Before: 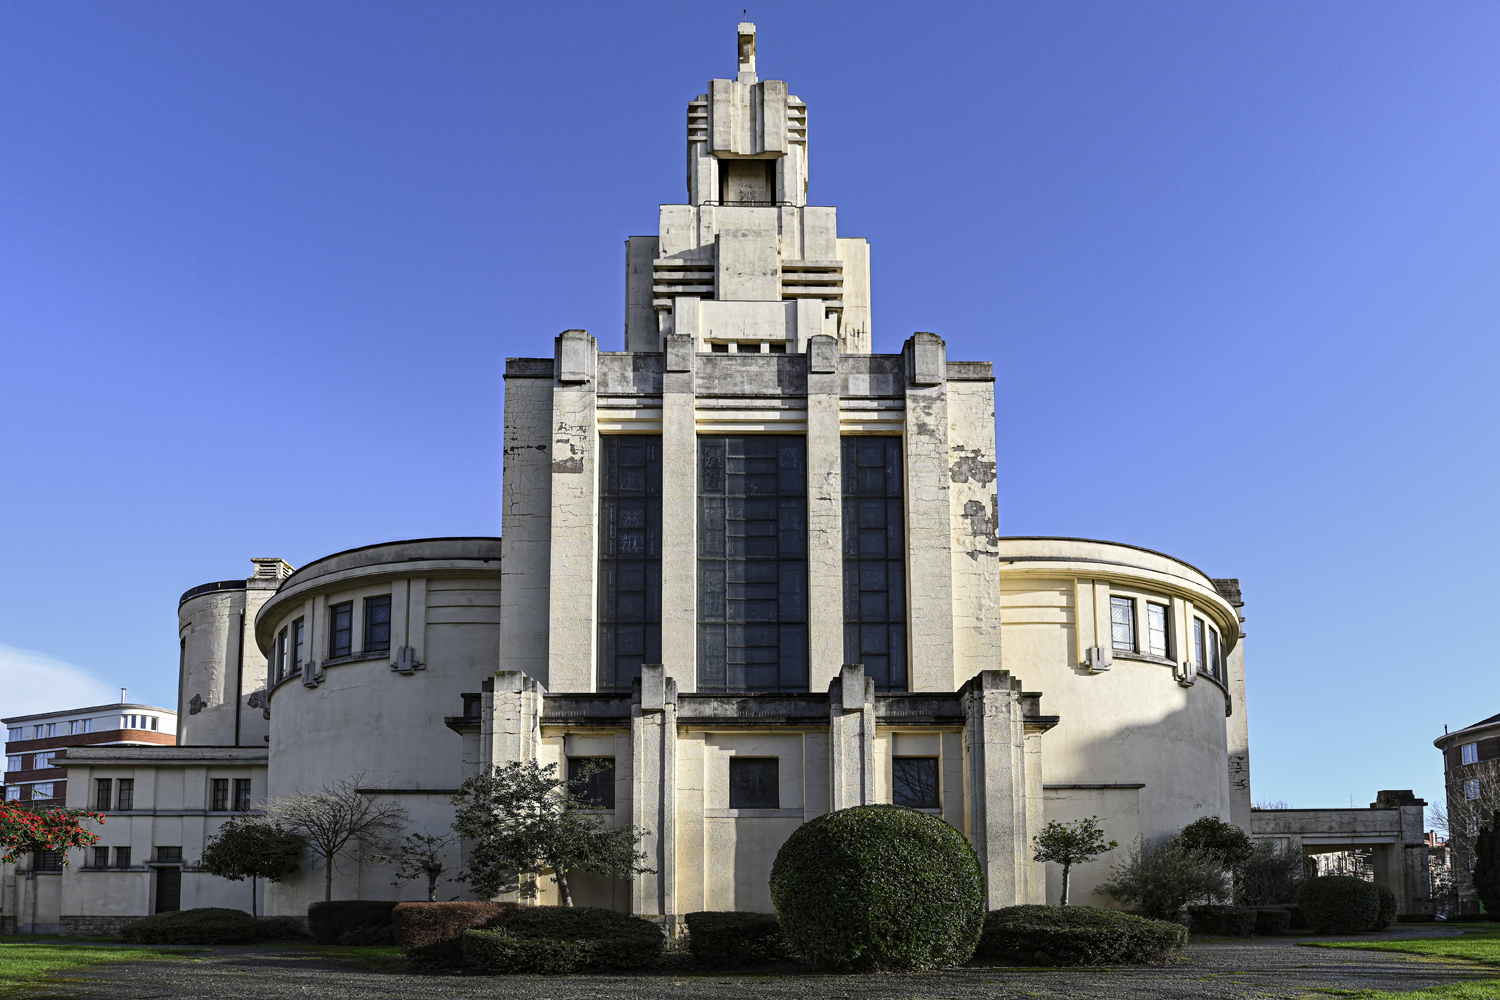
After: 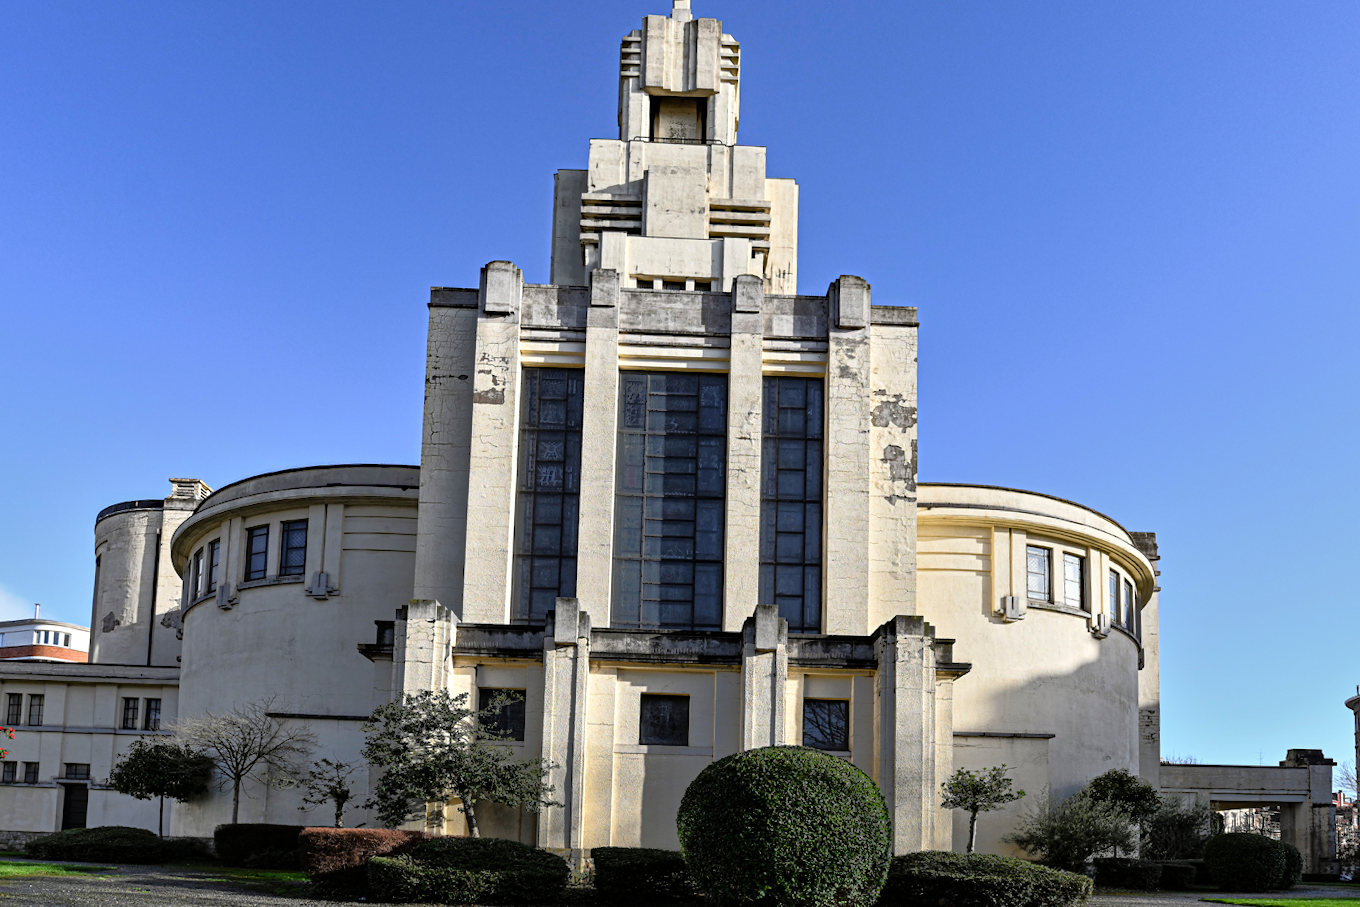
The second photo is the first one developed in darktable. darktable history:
crop and rotate: angle -1.96°, left 3.097%, top 4.154%, right 1.586%, bottom 0.529%
tone equalizer: -8 EV -0.528 EV, -7 EV -0.319 EV, -6 EV -0.083 EV, -5 EV 0.413 EV, -4 EV 0.985 EV, -3 EV 0.791 EV, -2 EV -0.01 EV, -1 EV 0.14 EV, +0 EV -0.012 EV, smoothing 1
